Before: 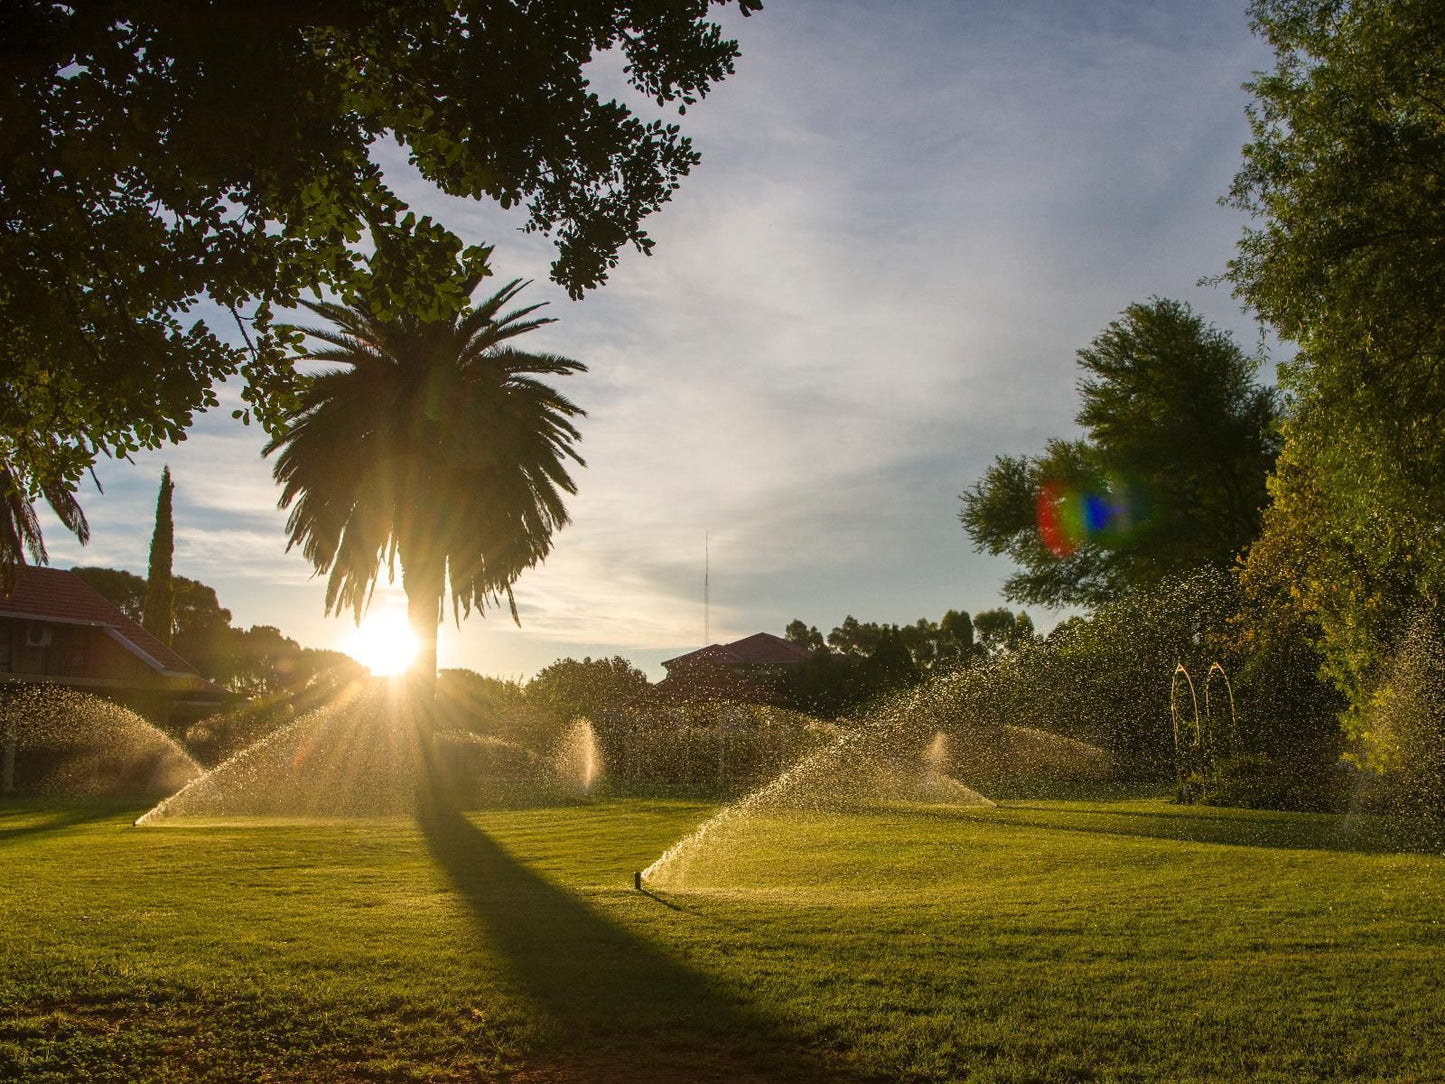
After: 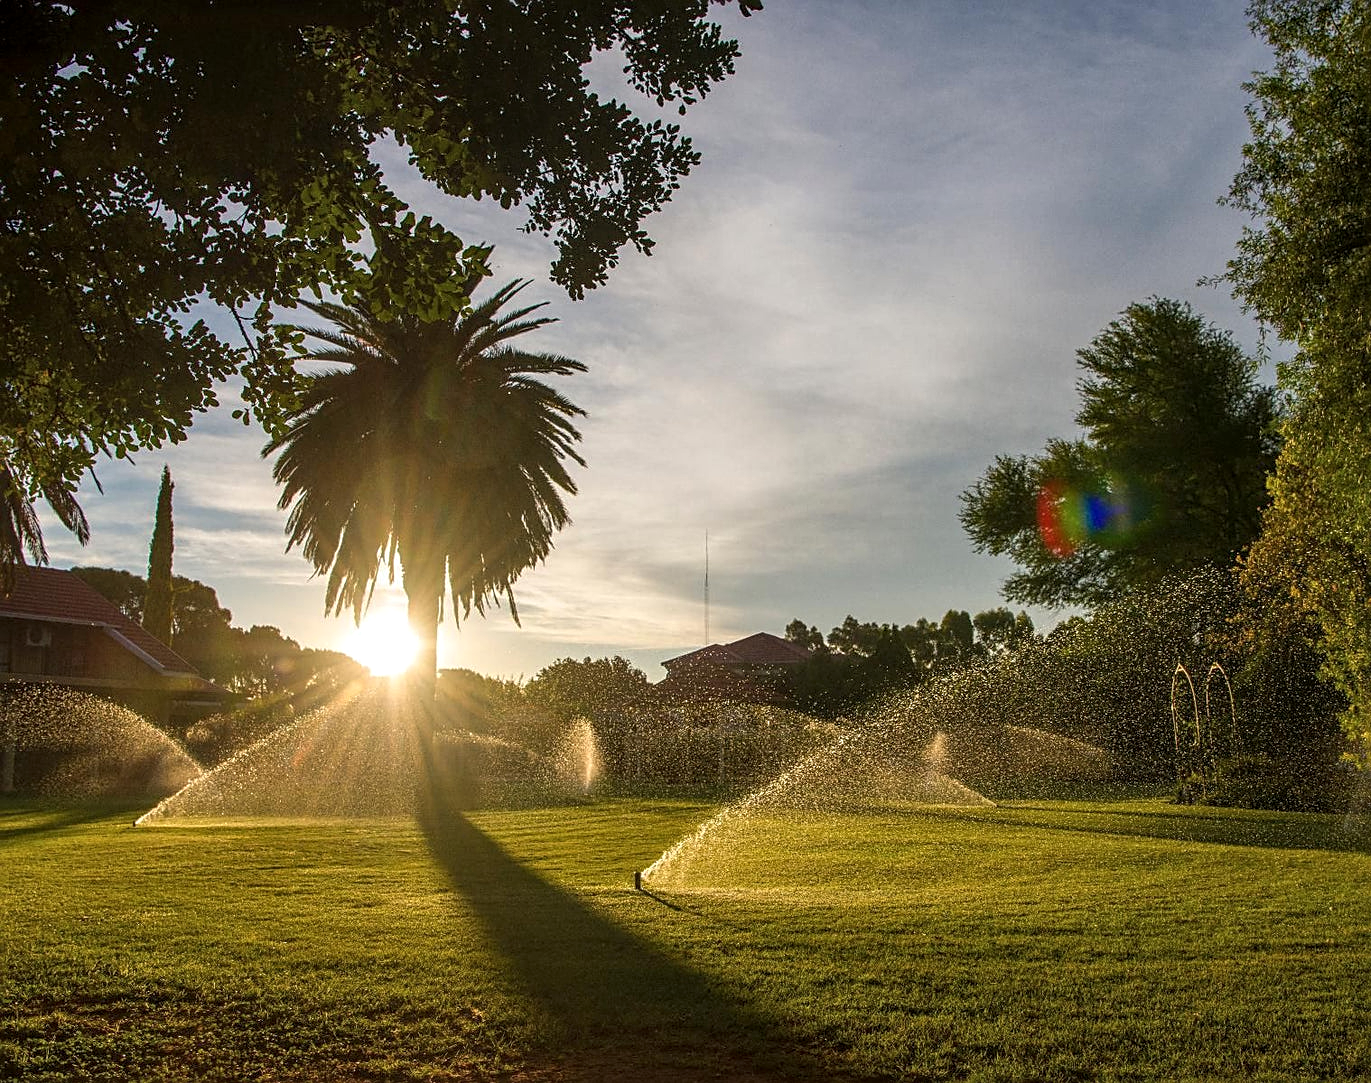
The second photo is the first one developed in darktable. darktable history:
sharpen: on, module defaults
local contrast: on, module defaults
crop and rotate: left 0%, right 5.083%
